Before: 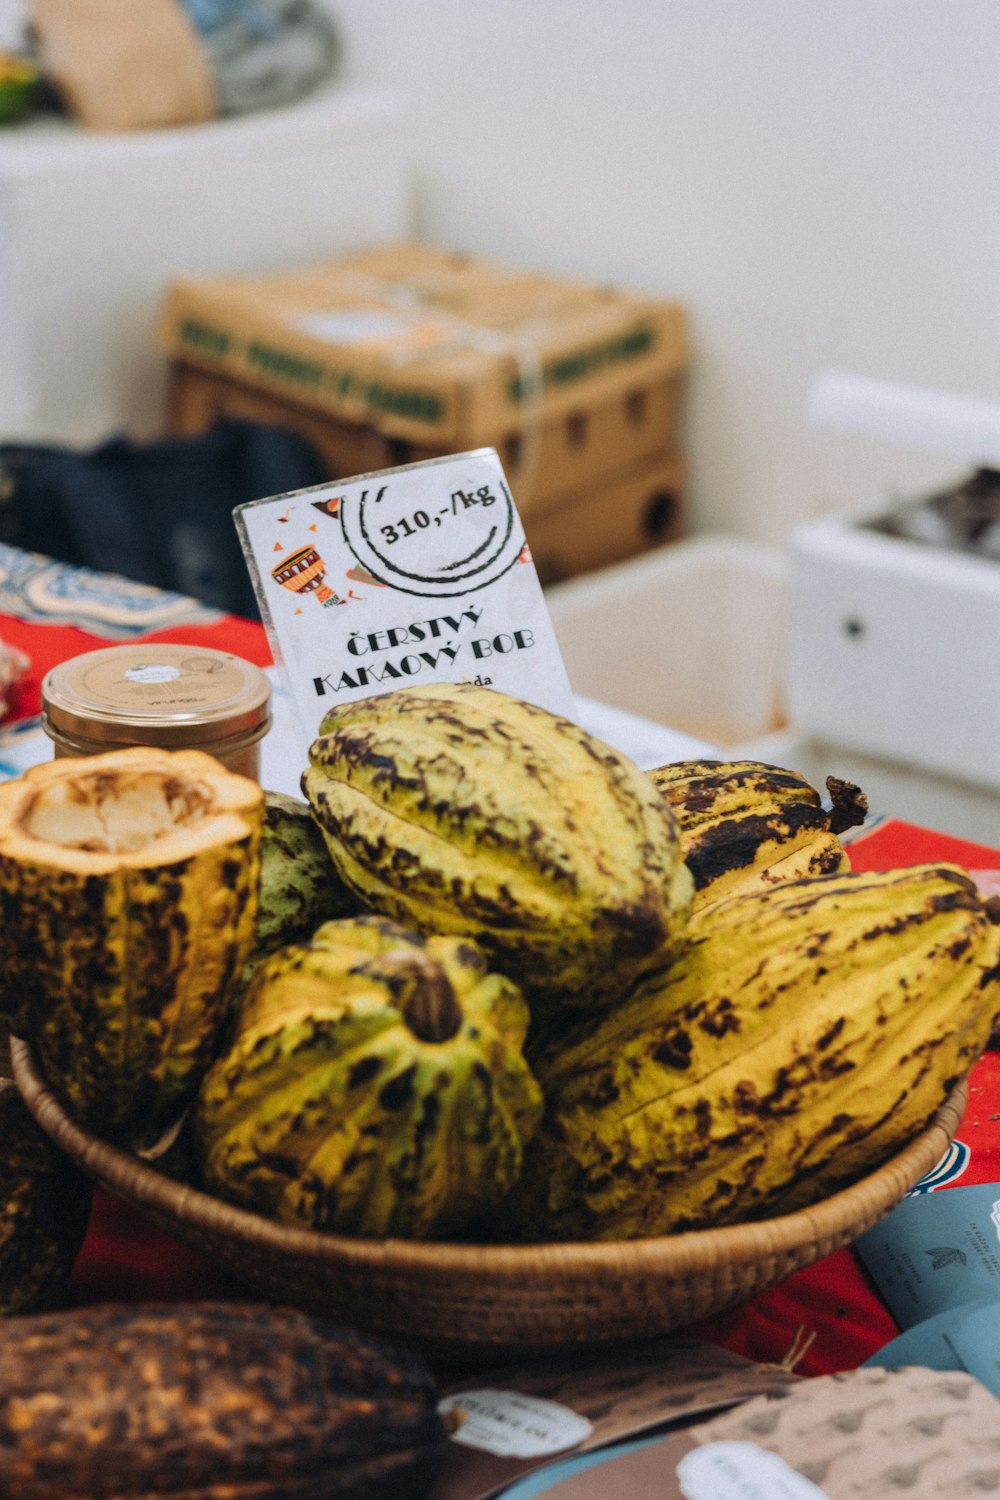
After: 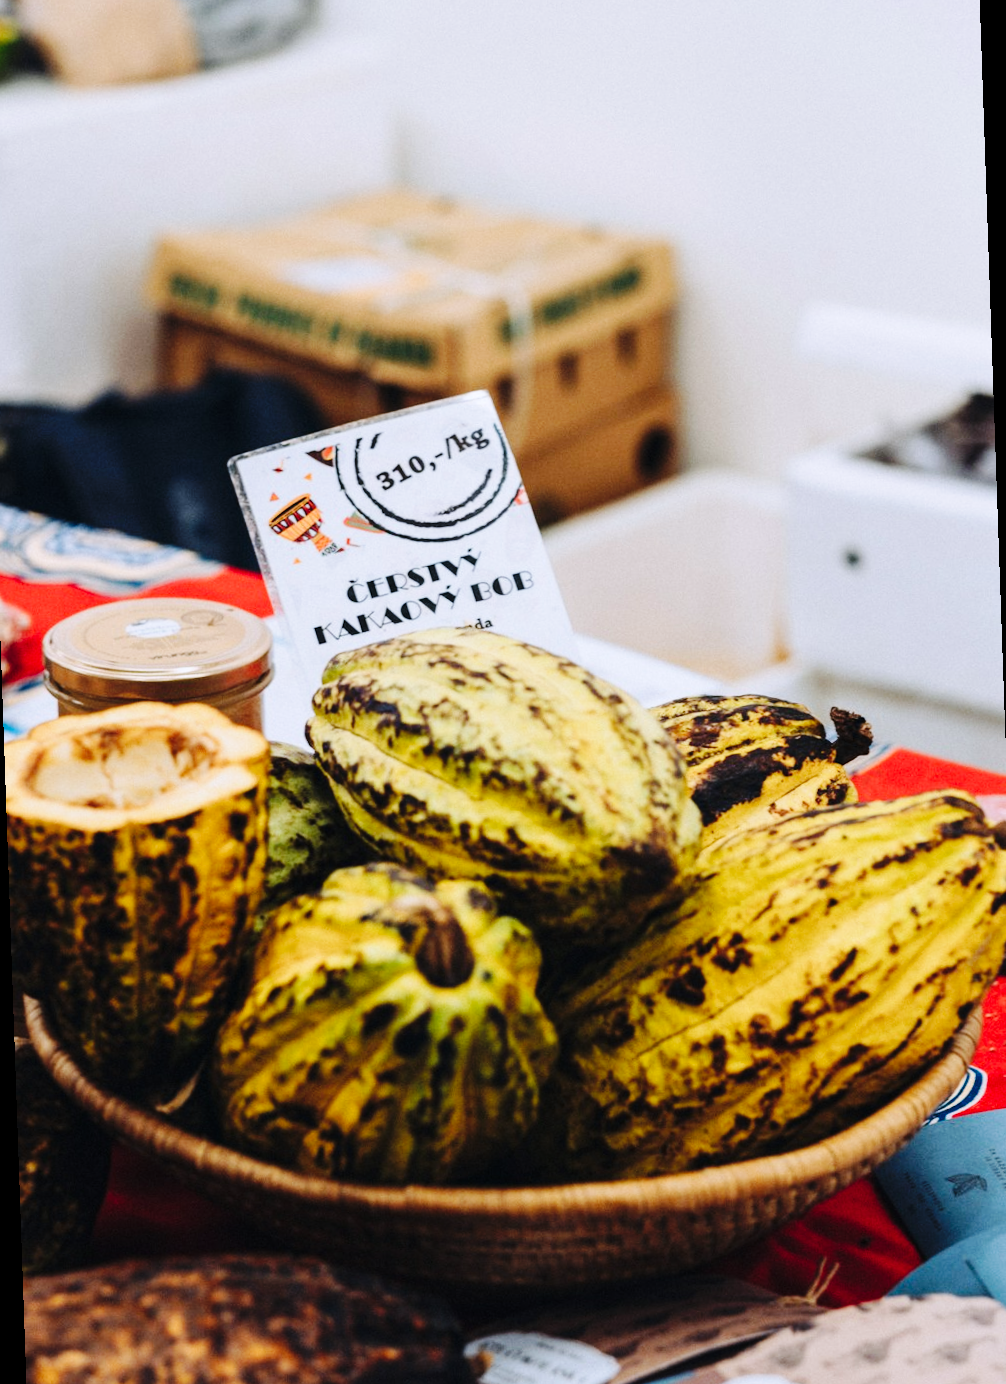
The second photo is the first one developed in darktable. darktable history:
base curve: curves: ch0 [(0, 0) (0.036, 0.025) (0.121, 0.166) (0.206, 0.329) (0.605, 0.79) (1, 1)], preserve colors none
color calibration: illuminant as shot in camera, x 0.358, y 0.373, temperature 4628.91 K
rotate and perspective: rotation -2°, crop left 0.022, crop right 0.978, crop top 0.049, crop bottom 0.951
